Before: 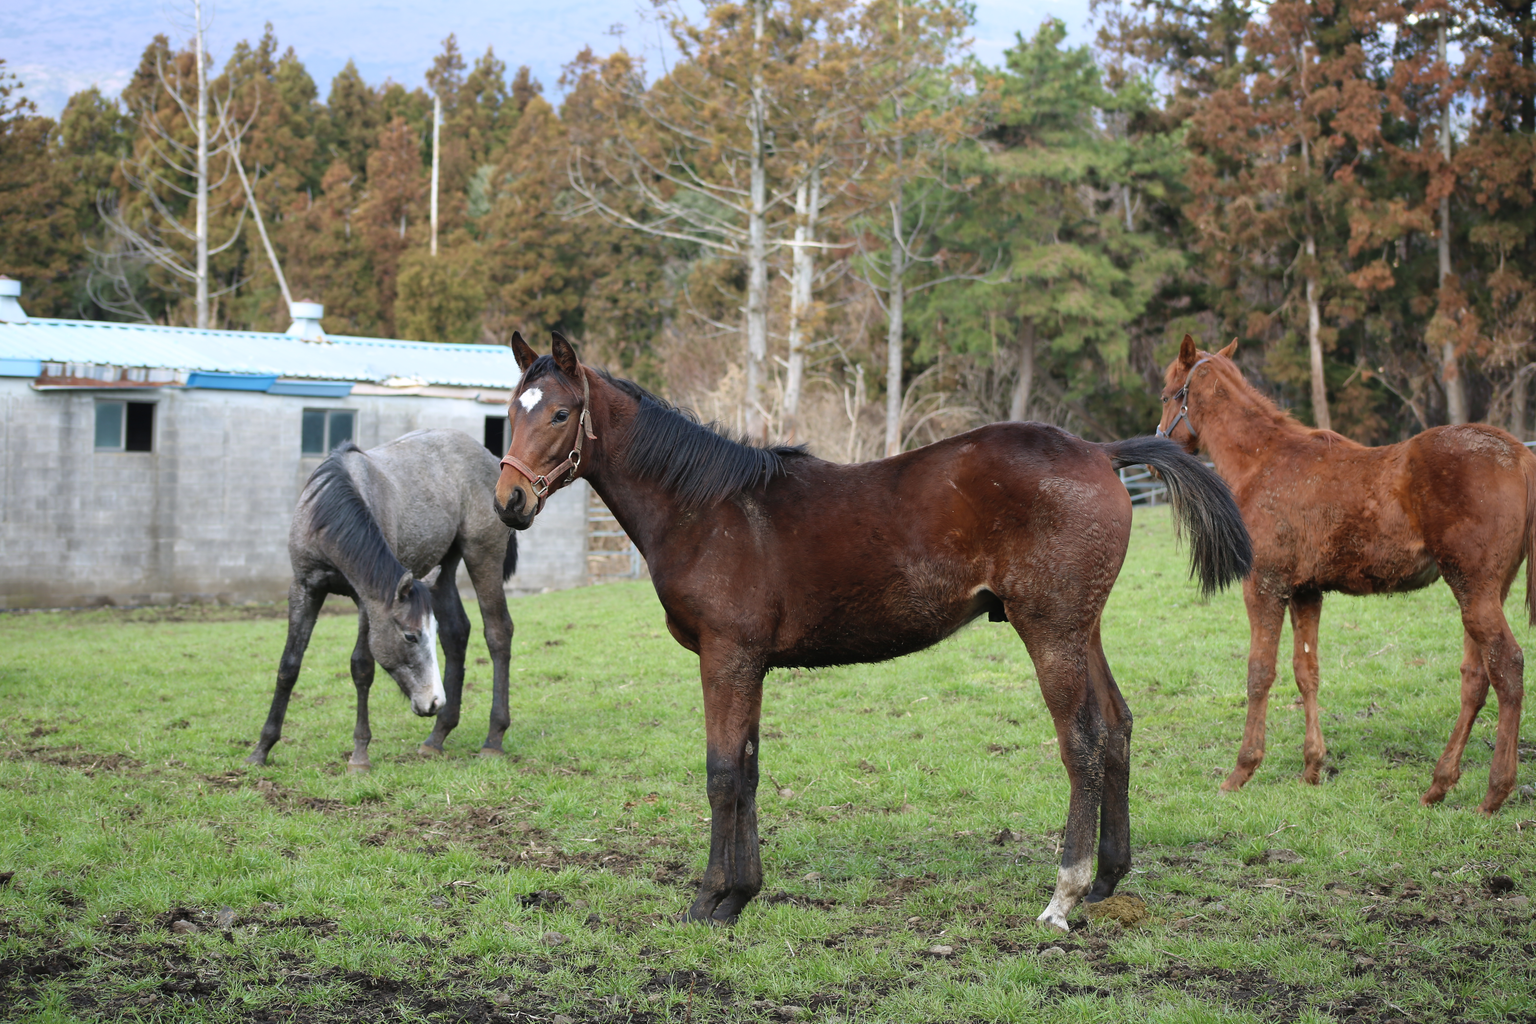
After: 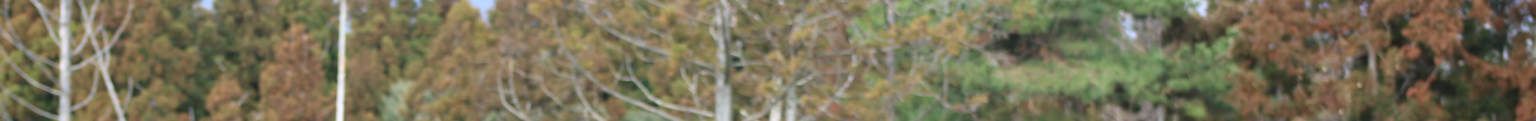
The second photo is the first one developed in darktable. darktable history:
color zones: curves: ch2 [(0, 0.5) (0.143, 0.517) (0.286, 0.571) (0.429, 0.522) (0.571, 0.5) (0.714, 0.5) (0.857, 0.5) (1, 0.5)]
crop and rotate: left 9.644%, top 9.491%, right 6.021%, bottom 80.509%
